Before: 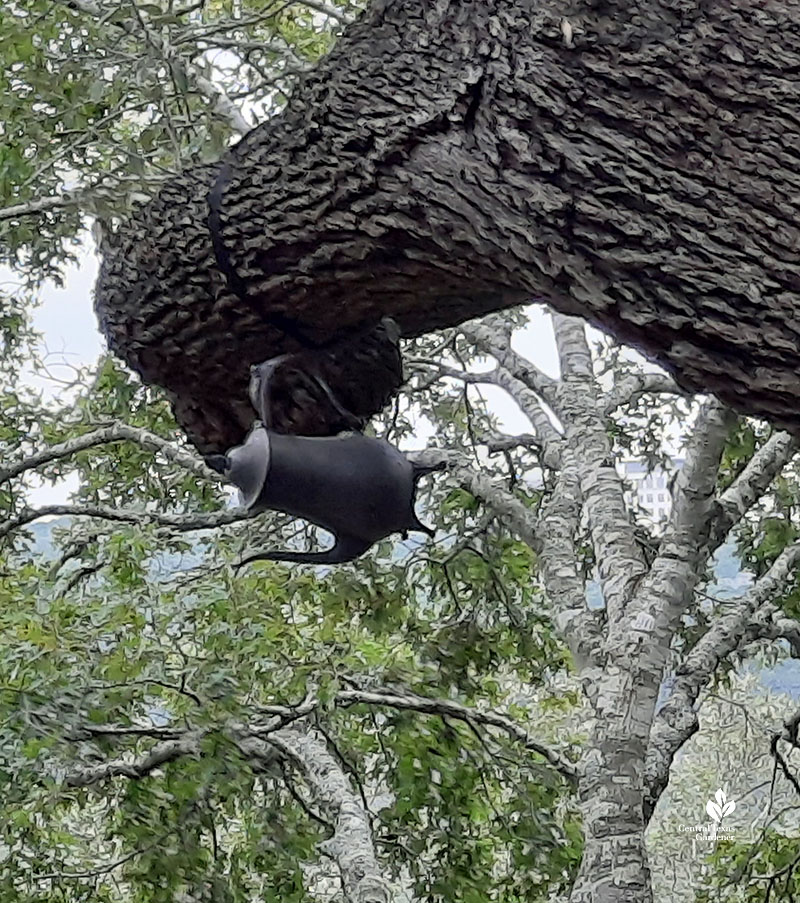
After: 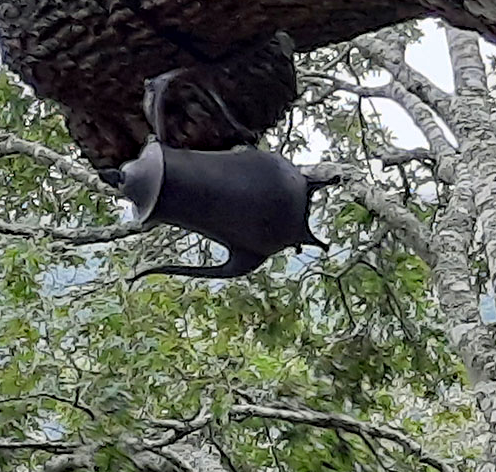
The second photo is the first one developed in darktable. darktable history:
haze removal: strength 0.278, distance 0.256, compatibility mode true, adaptive false
crop: left 13.272%, top 31.702%, right 24.604%, bottom 15.937%
